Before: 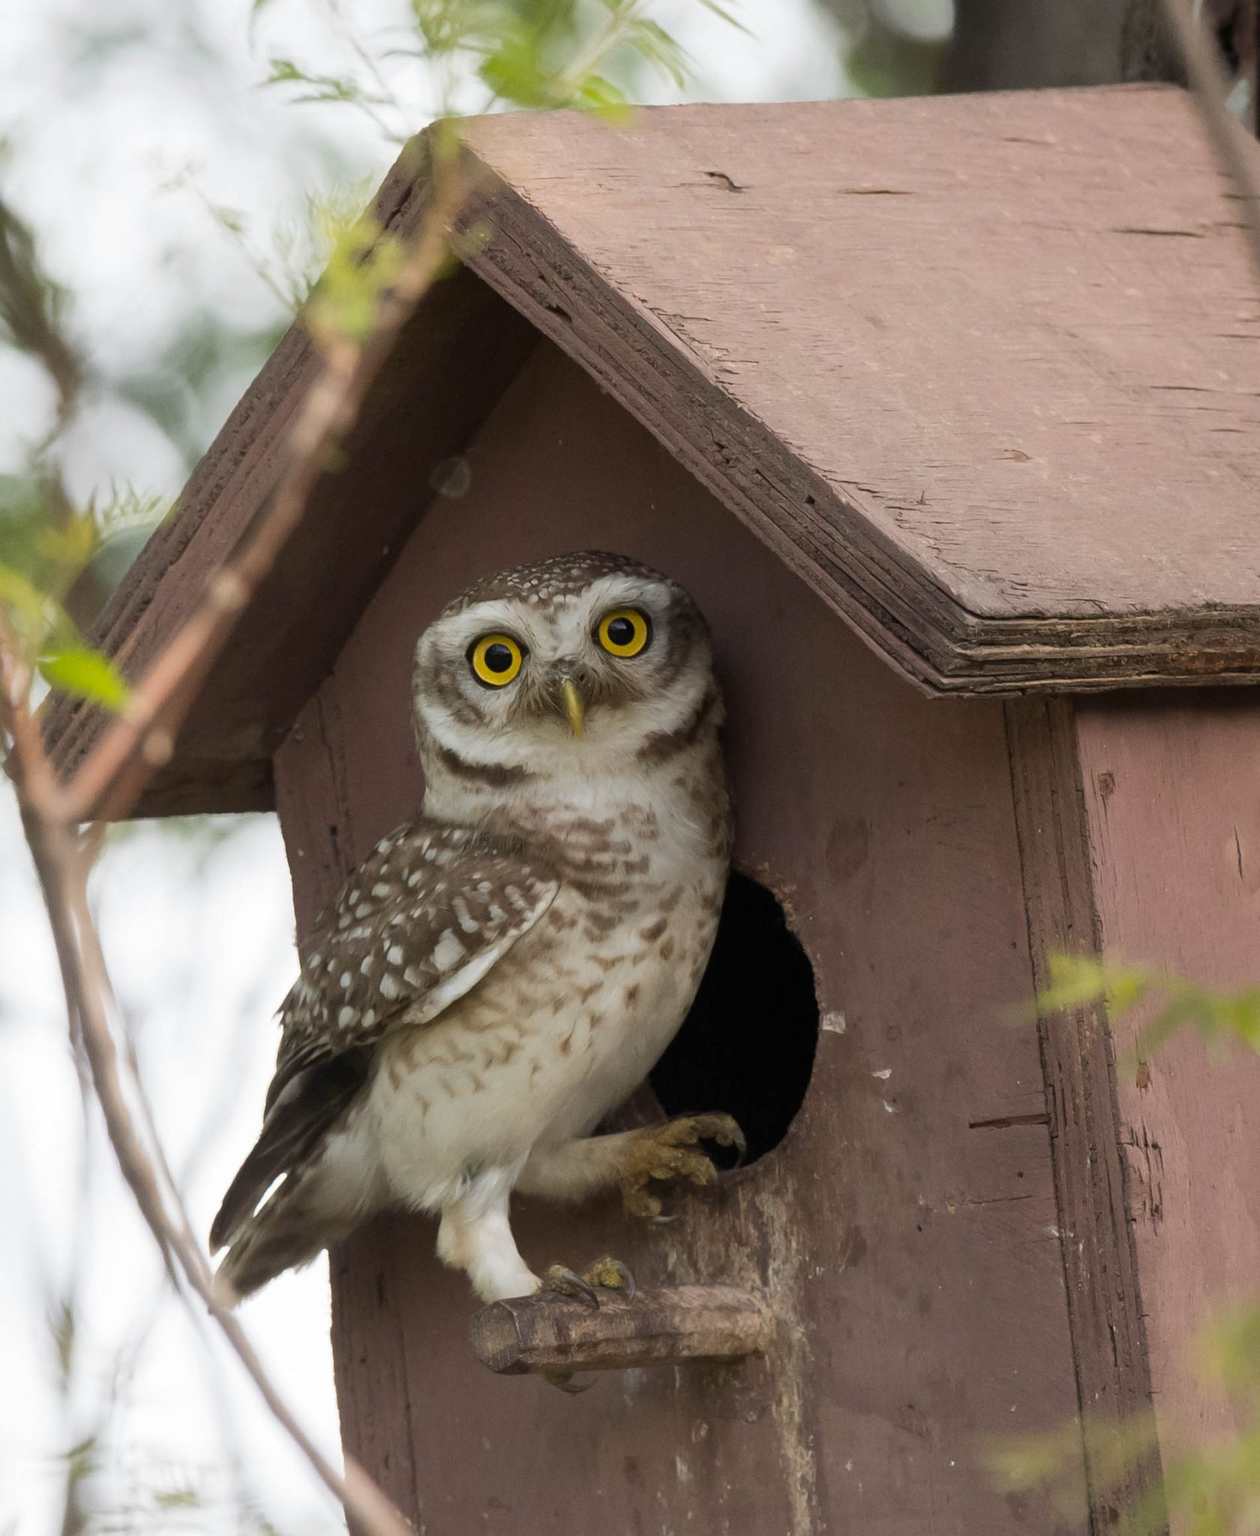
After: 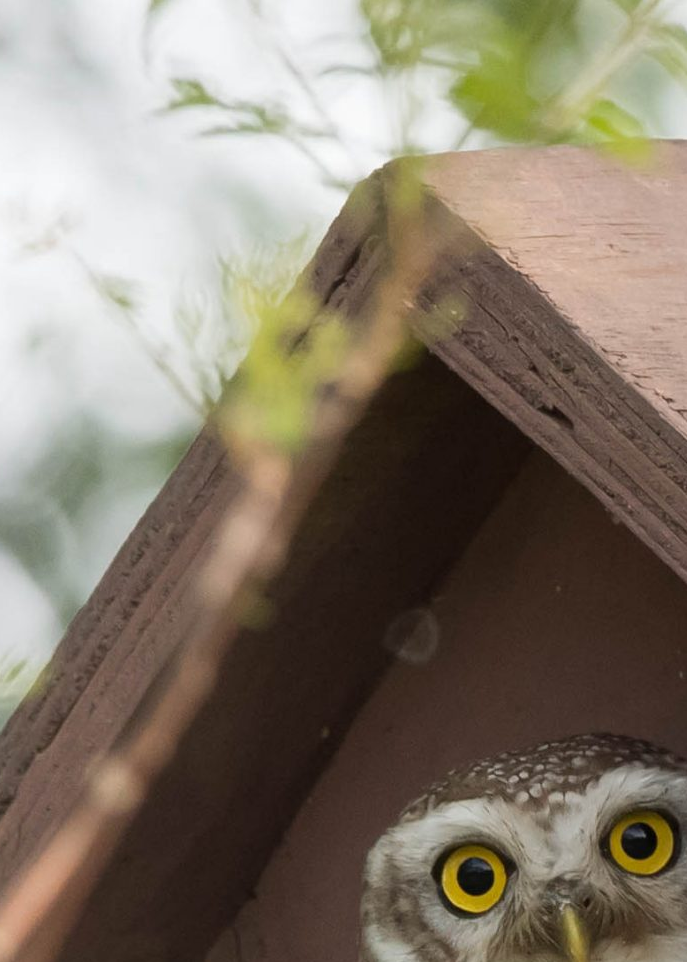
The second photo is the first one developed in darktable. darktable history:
crop and rotate: left 11.266%, top 0.066%, right 47.798%, bottom 52.949%
